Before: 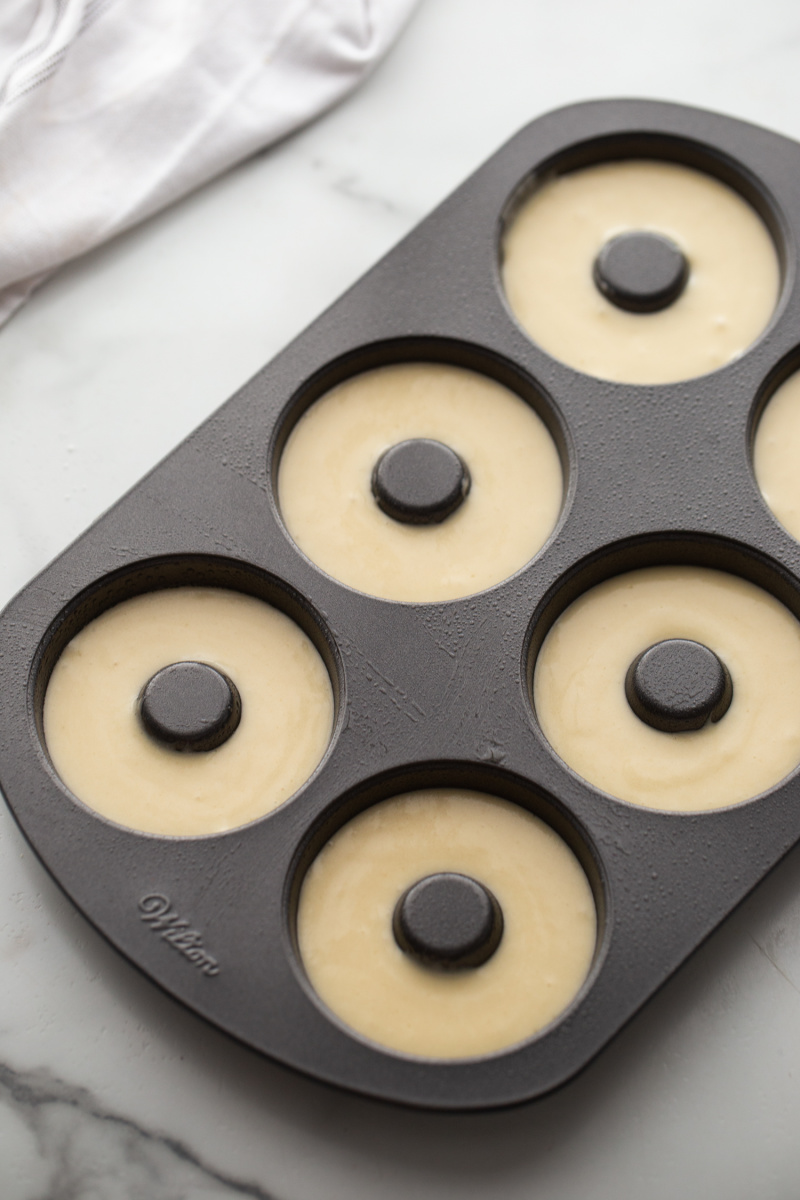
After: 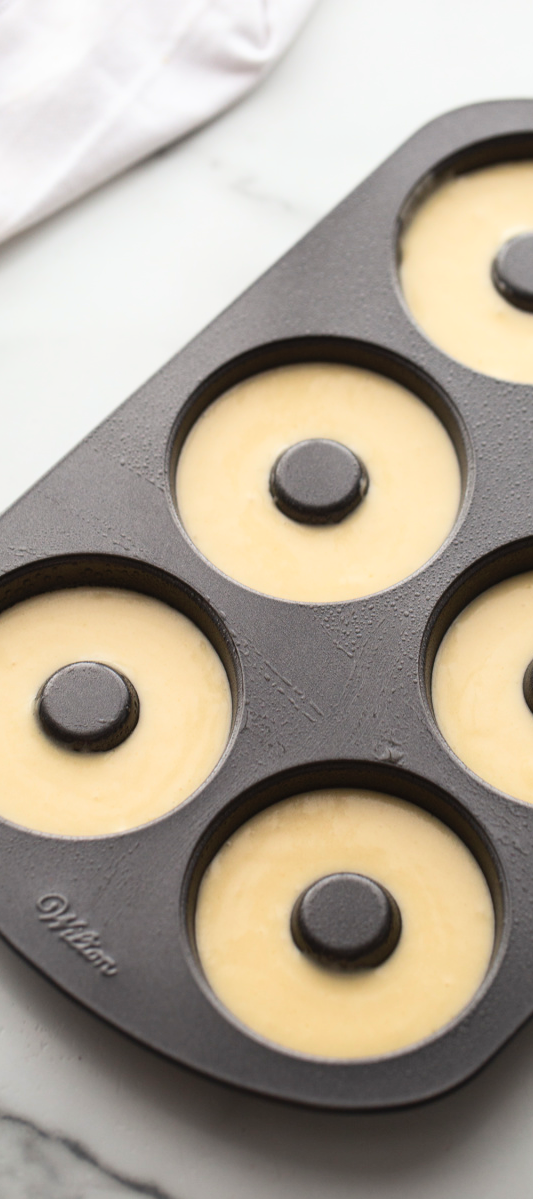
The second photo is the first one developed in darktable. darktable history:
contrast brightness saturation: contrast 0.198, brightness 0.16, saturation 0.23
crop and rotate: left 12.837%, right 20.518%
